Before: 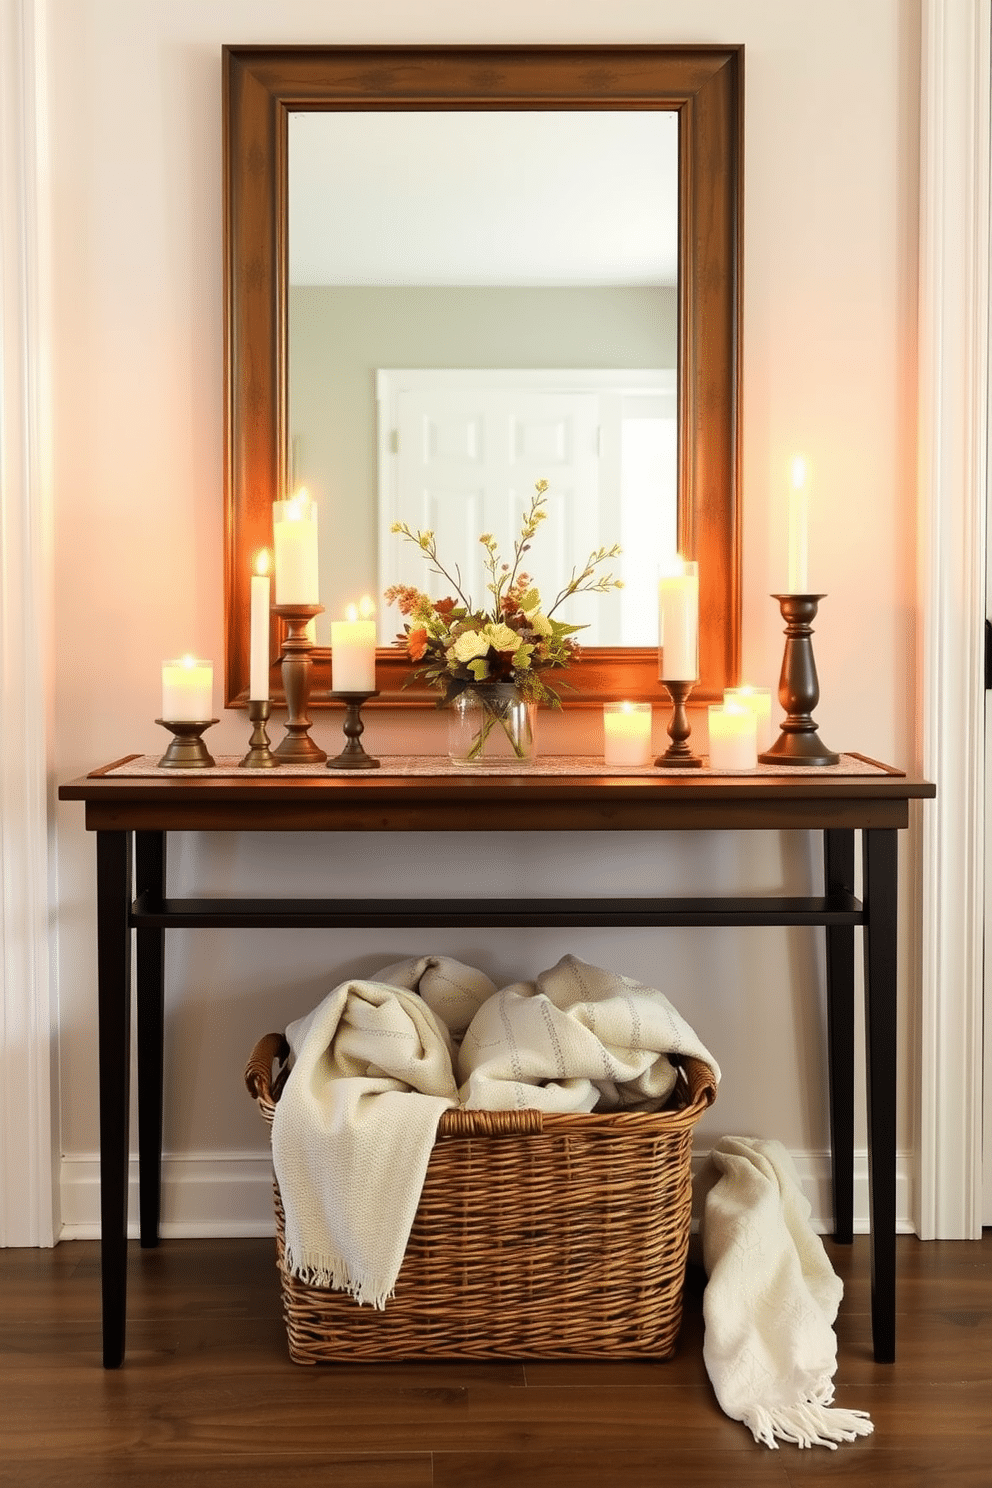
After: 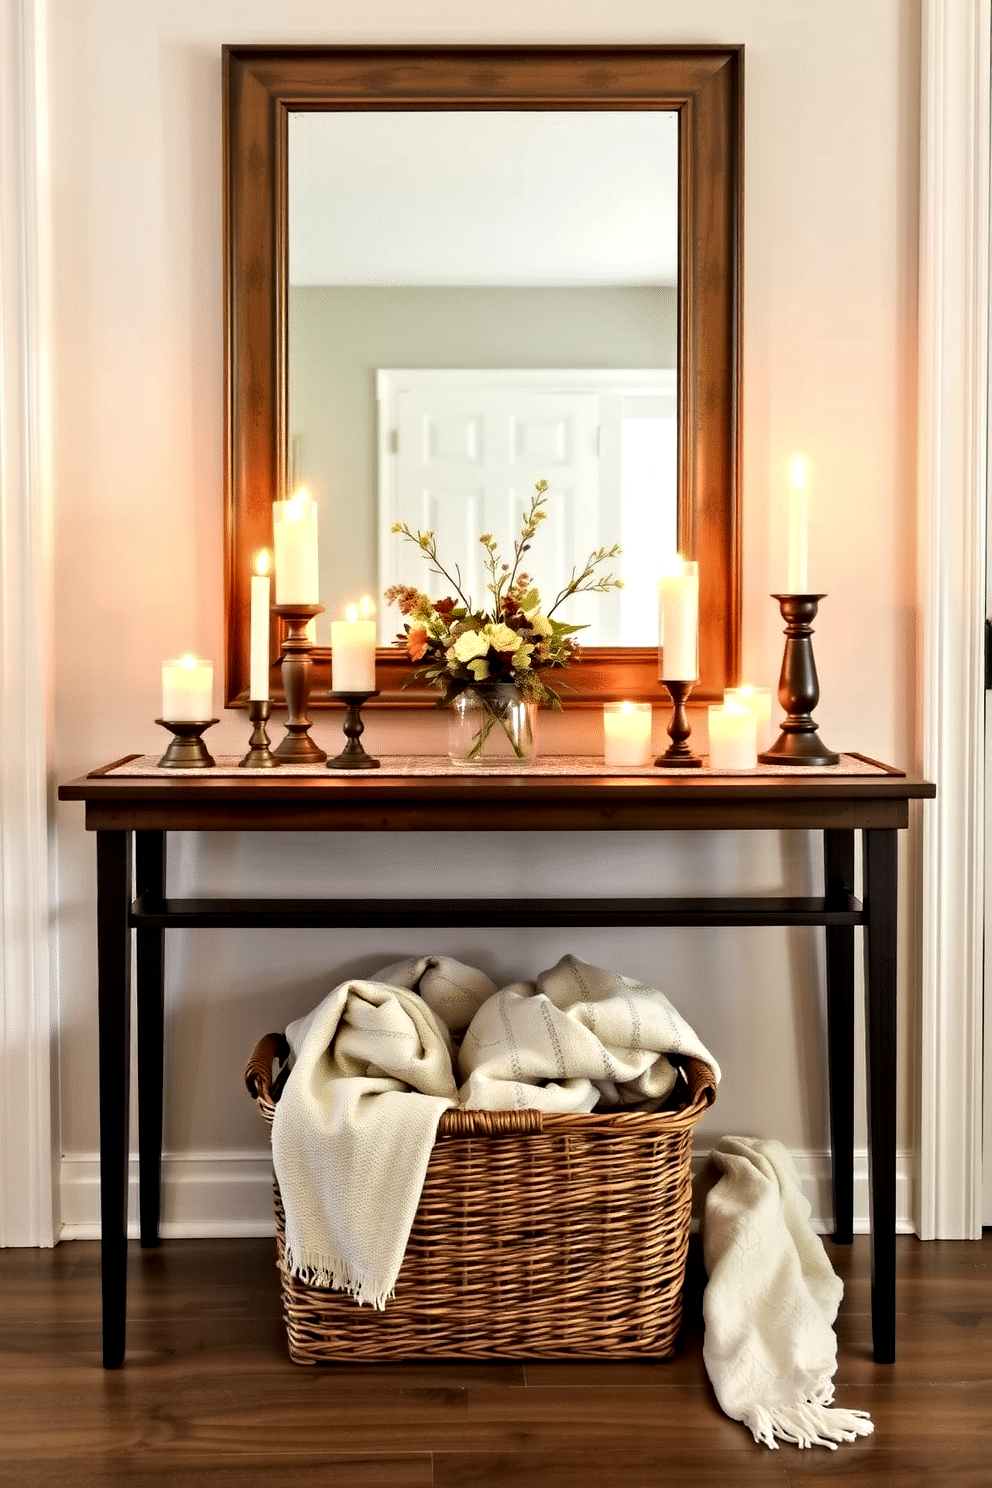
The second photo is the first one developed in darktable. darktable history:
contrast equalizer: octaves 7, y [[0.511, 0.558, 0.631, 0.632, 0.559, 0.512], [0.5 ×6], [0.5 ×6], [0 ×6], [0 ×6]]
